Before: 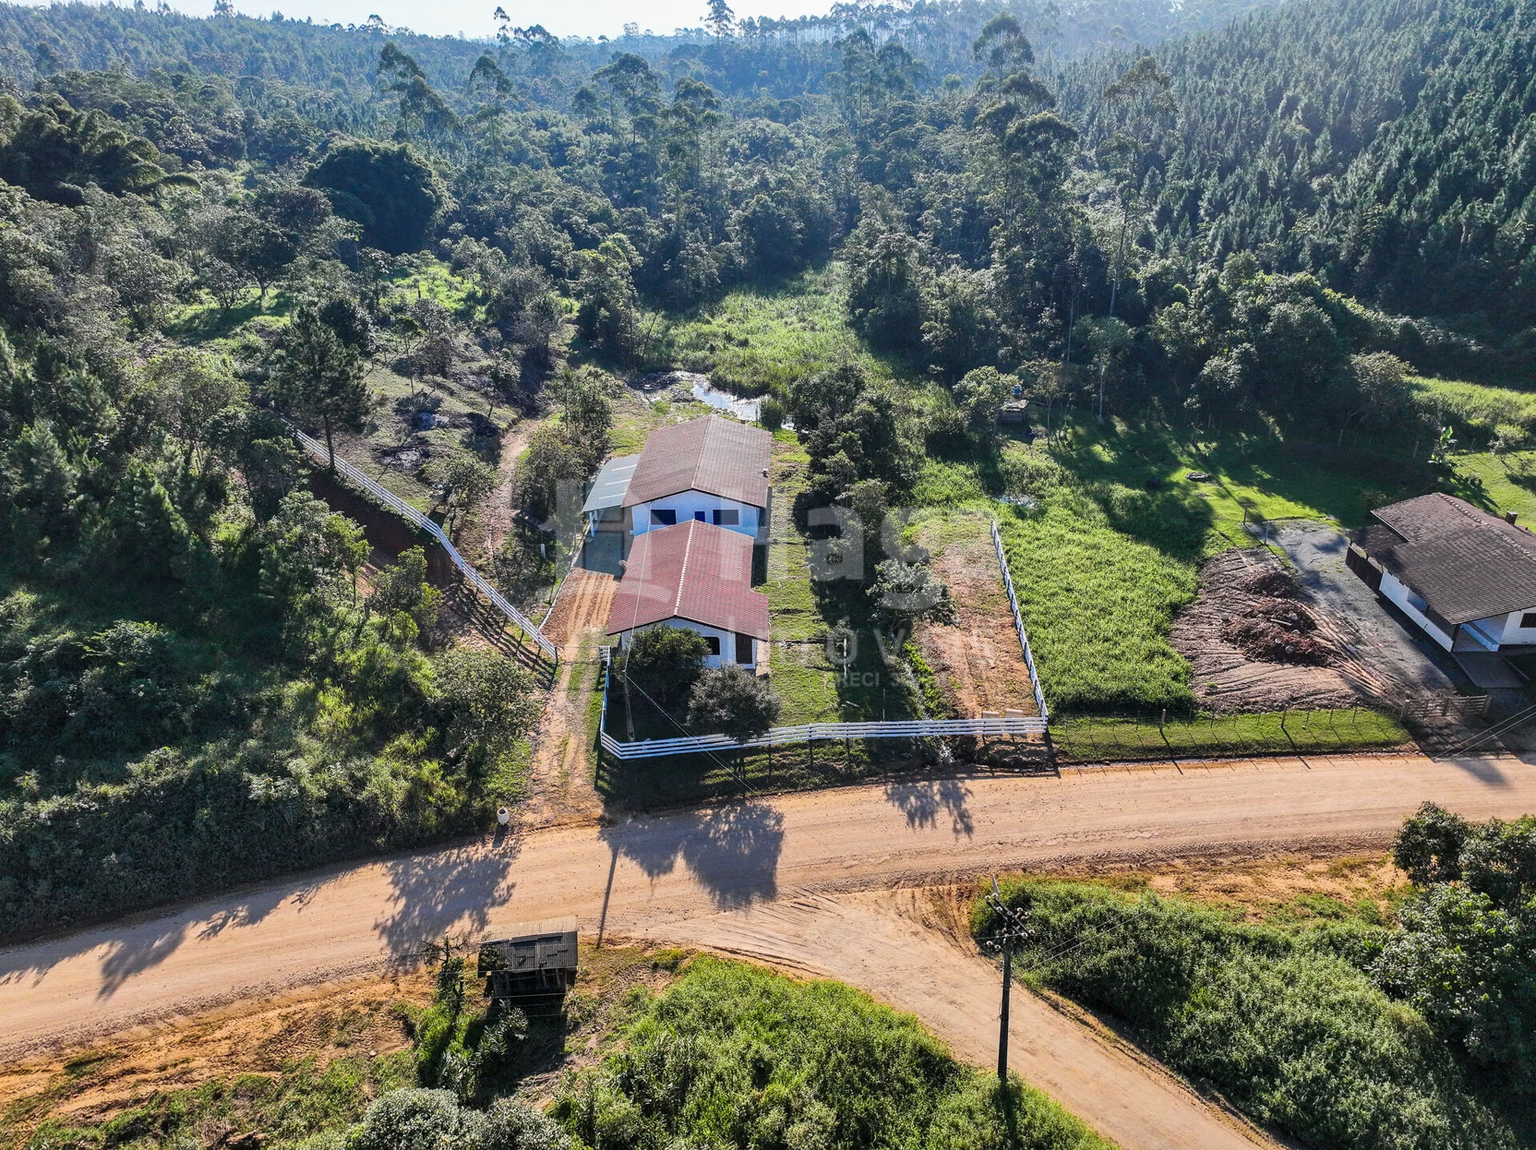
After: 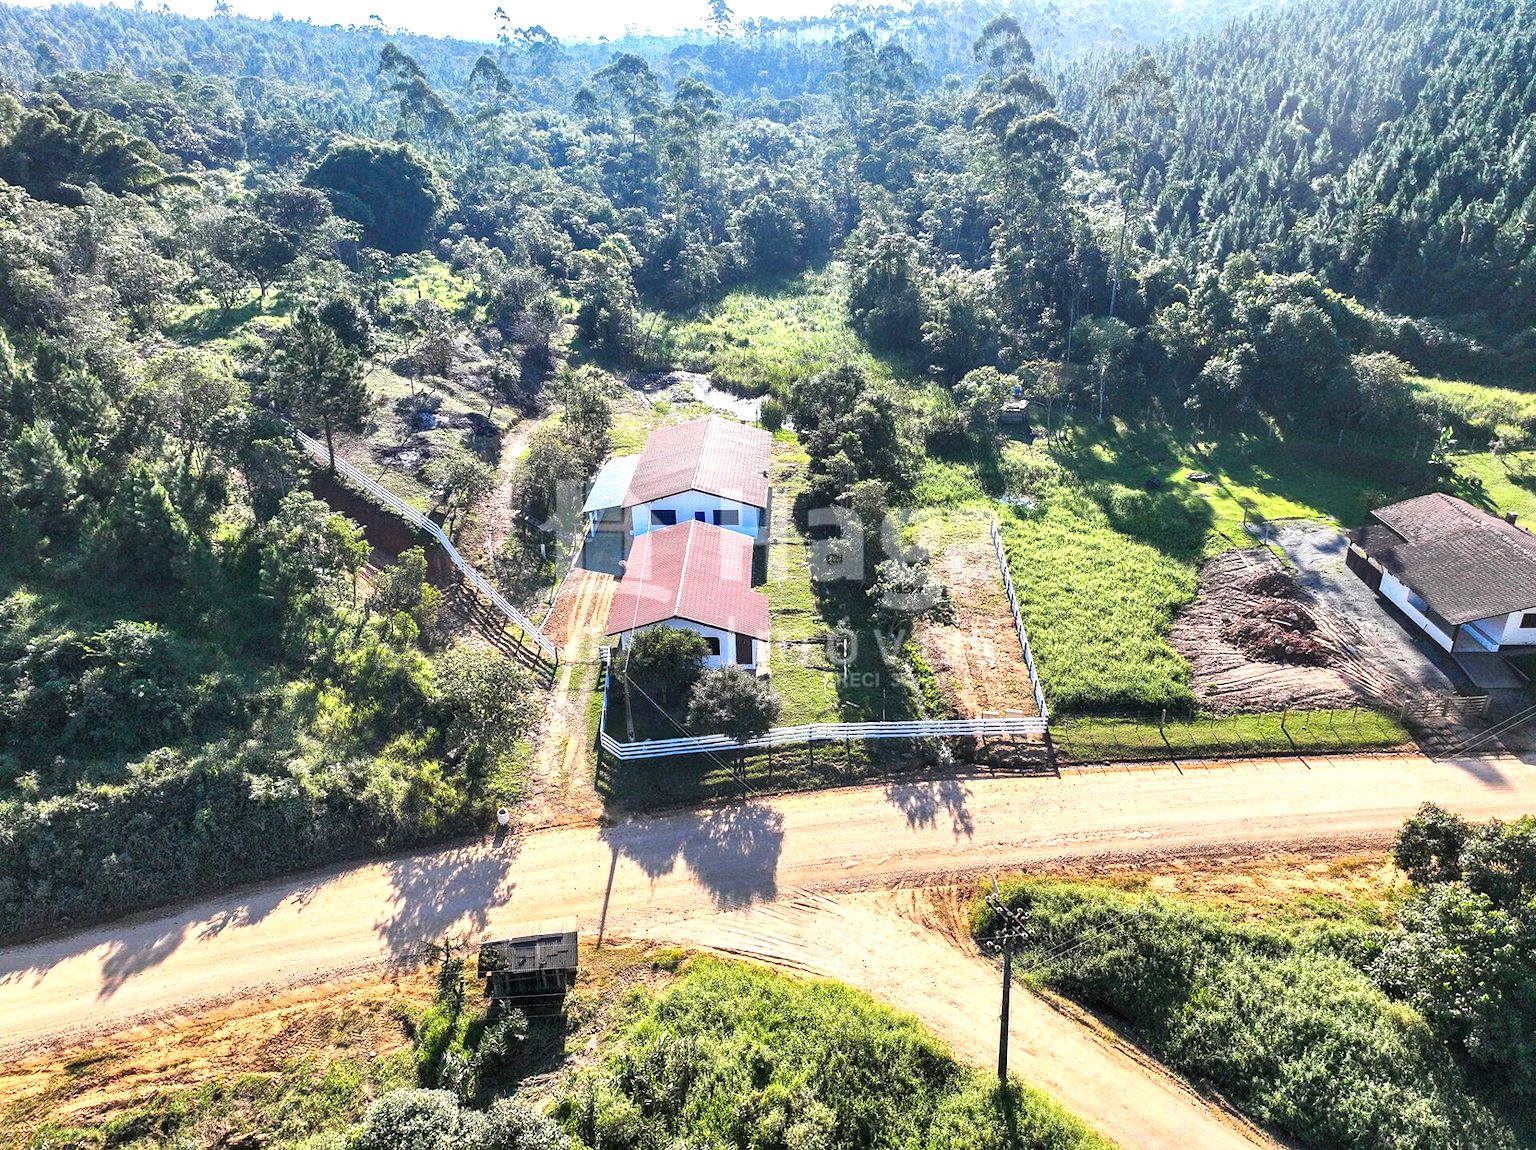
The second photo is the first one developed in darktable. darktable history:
exposure: exposure 0.948 EV, compensate highlight preservation false
